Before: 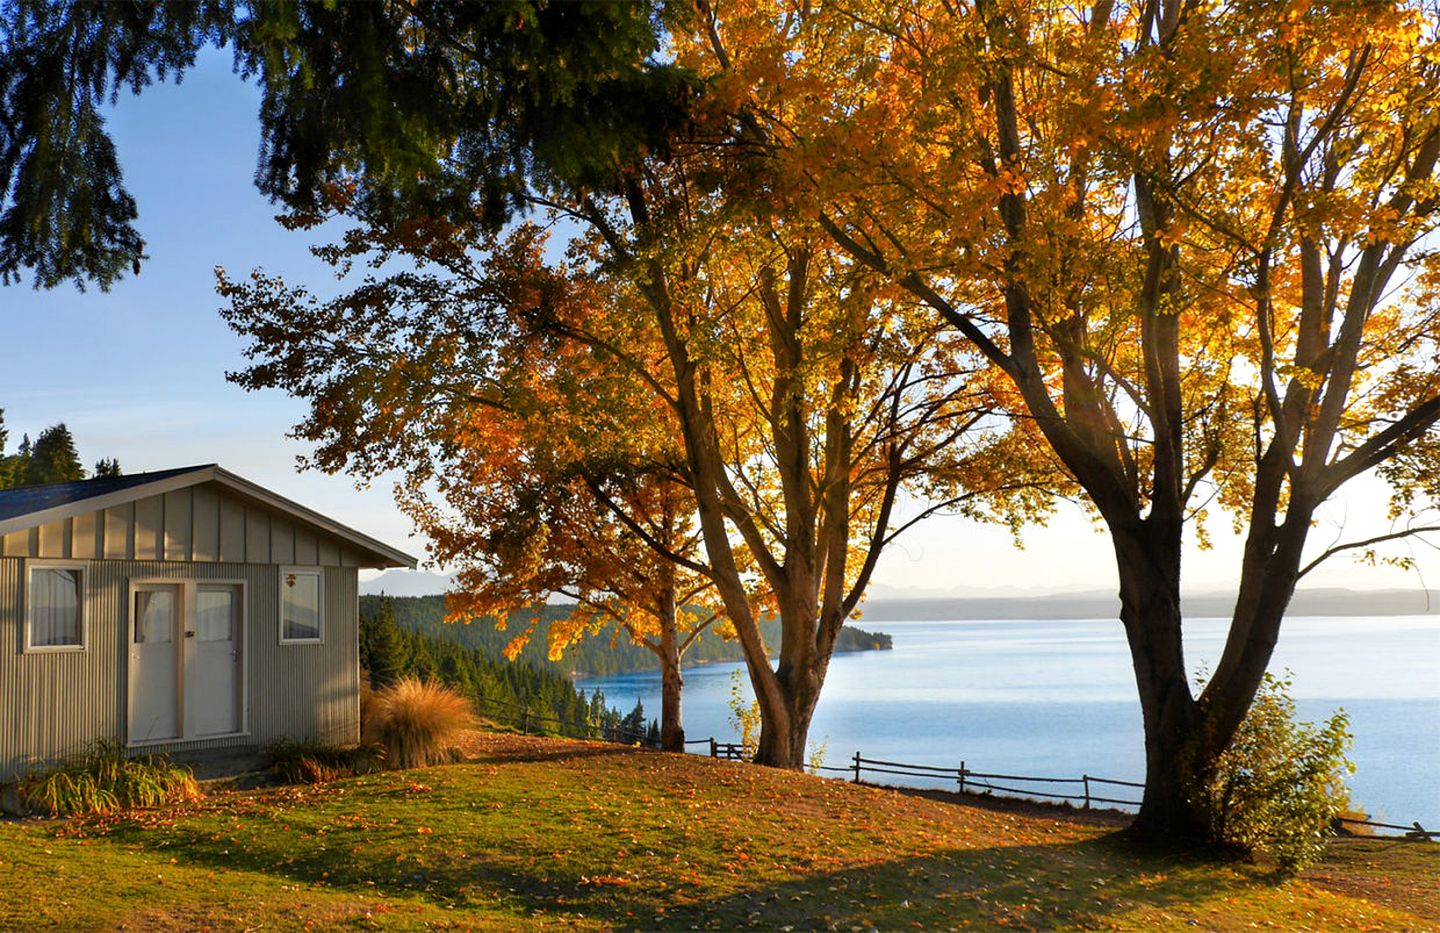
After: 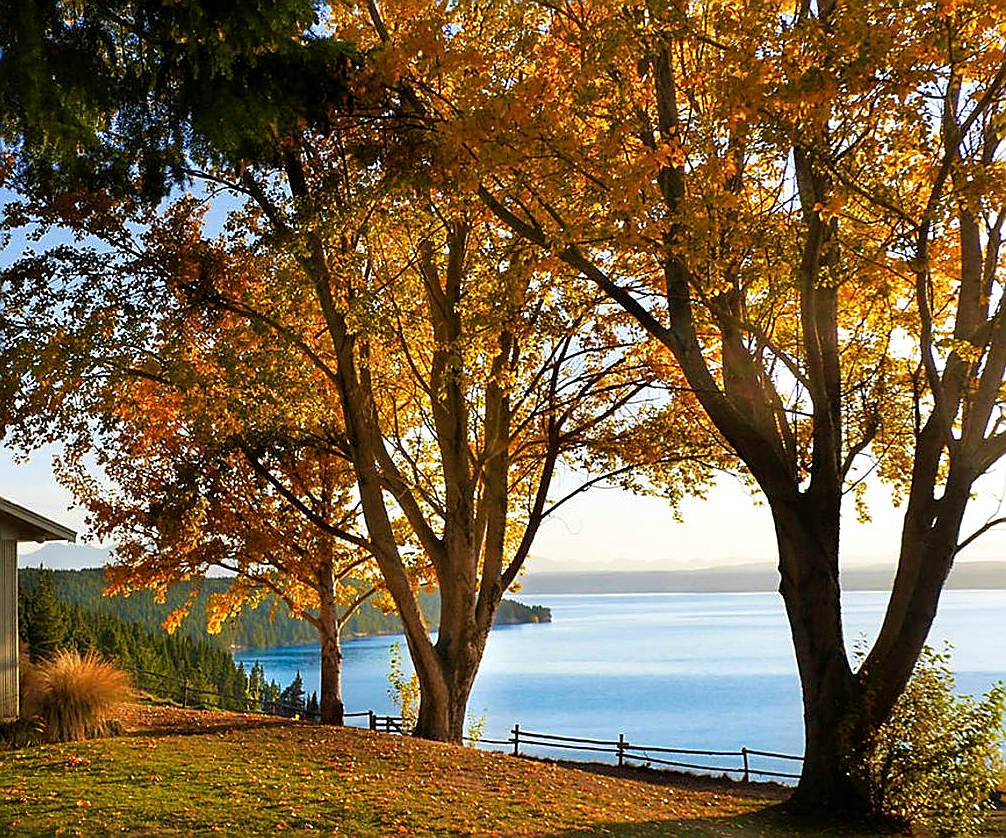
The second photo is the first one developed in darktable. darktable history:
velvia: strength 45.47%
crop and rotate: left 23.714%, top 3.042%, right 6.387%, bottom 7.089%
sharpen: radius 1.351, amount 1.244, threshold 0.686
